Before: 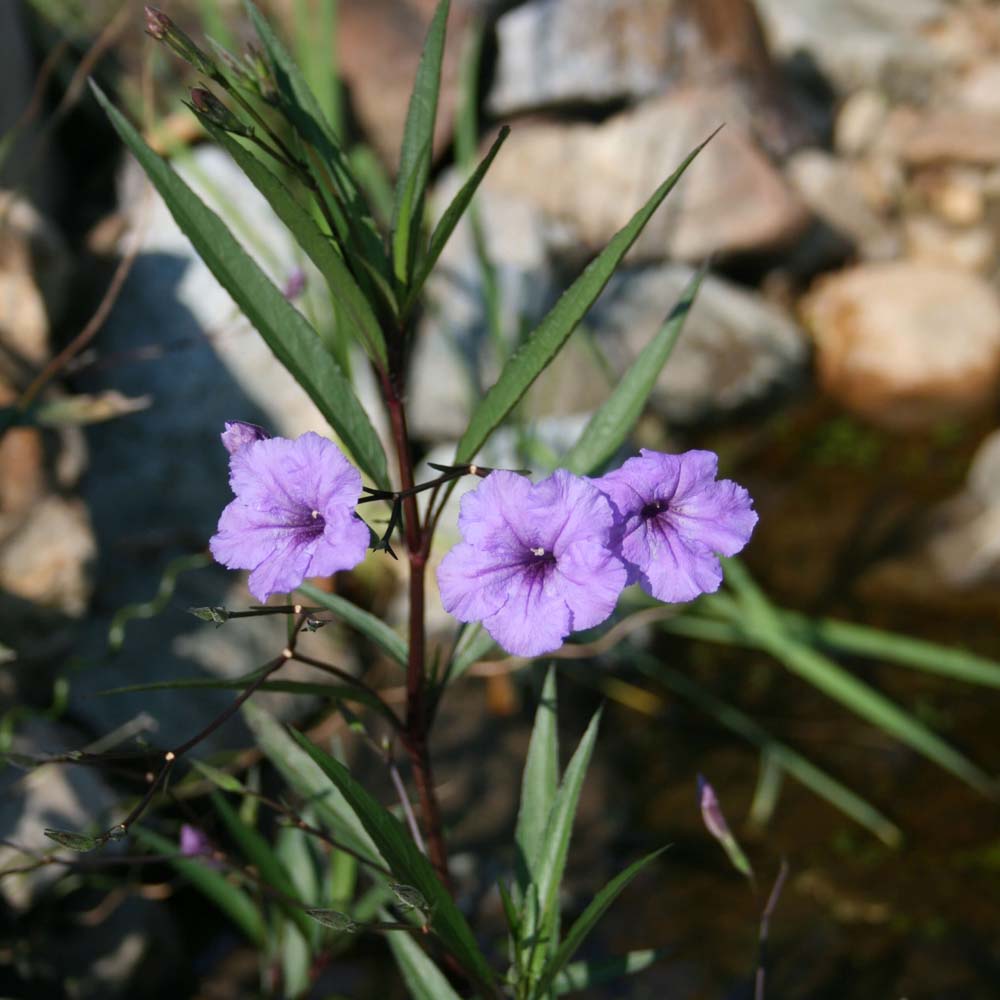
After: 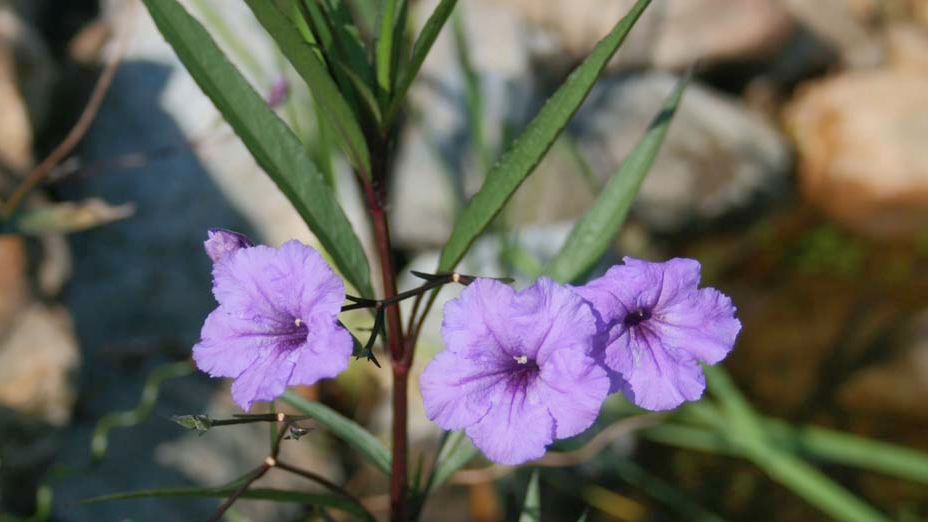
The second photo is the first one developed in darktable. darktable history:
crop: left 1.744%, top 19.225%, right 5.069%, bottom 28.357%
shadows and highlights: on, module defaults
